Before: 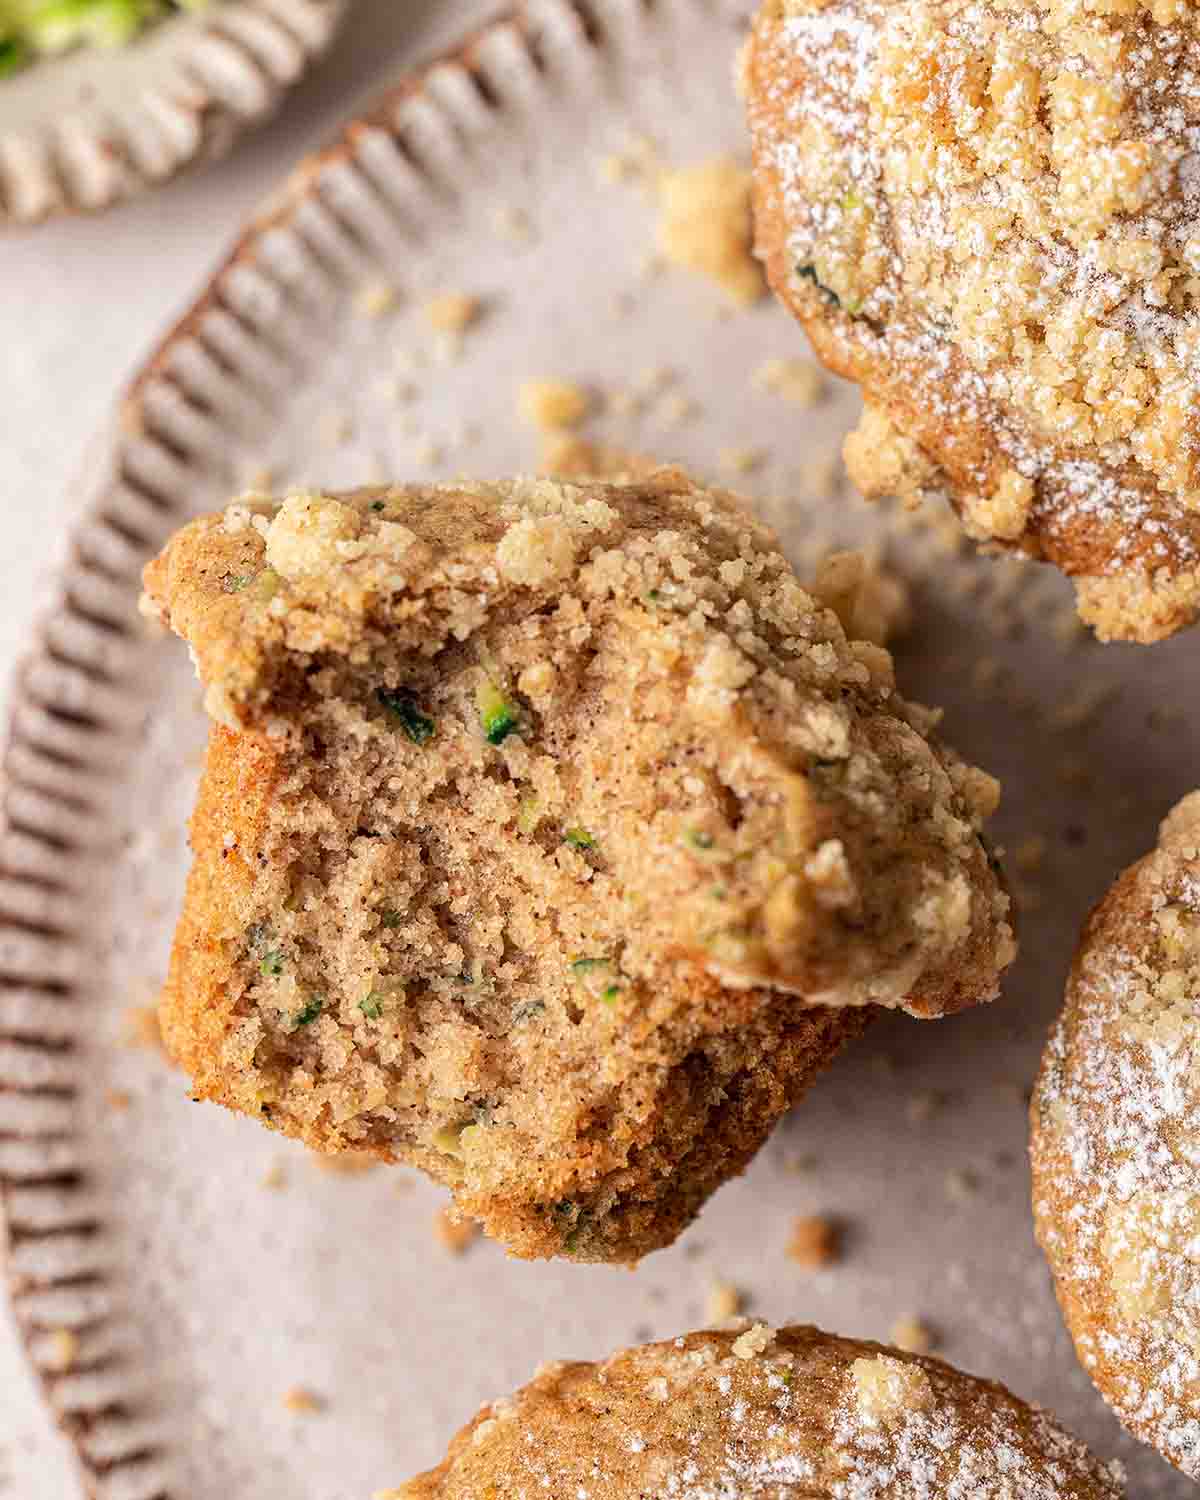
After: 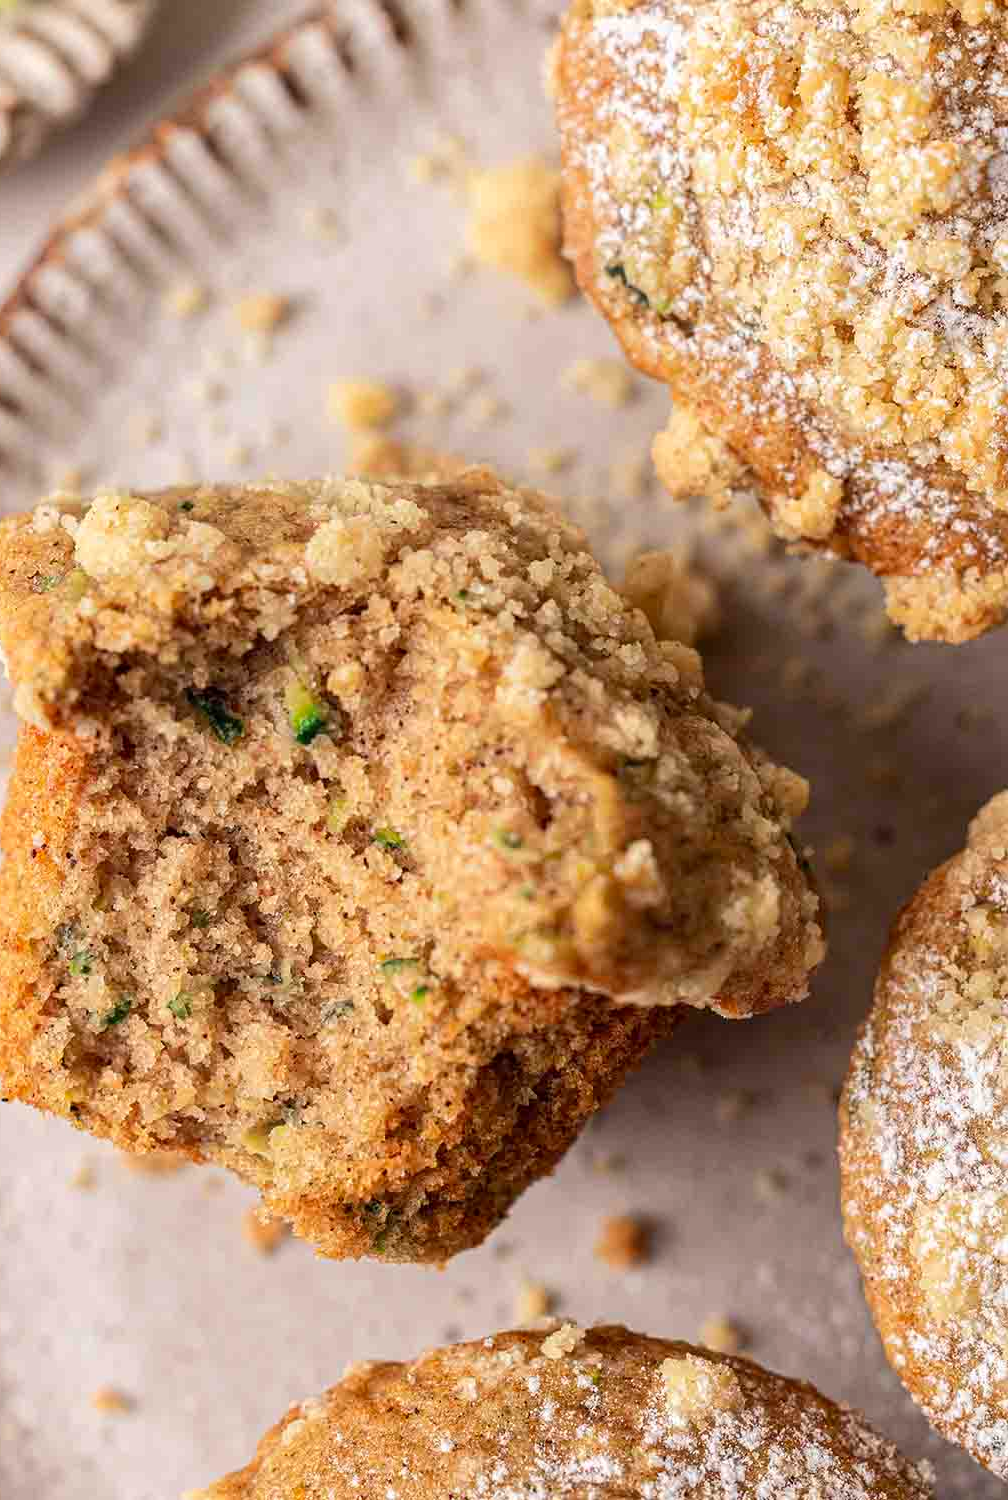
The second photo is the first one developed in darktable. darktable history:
crop: left 15.947%
contrast brightness saturation: contrast 0.036, saturation 0.071
